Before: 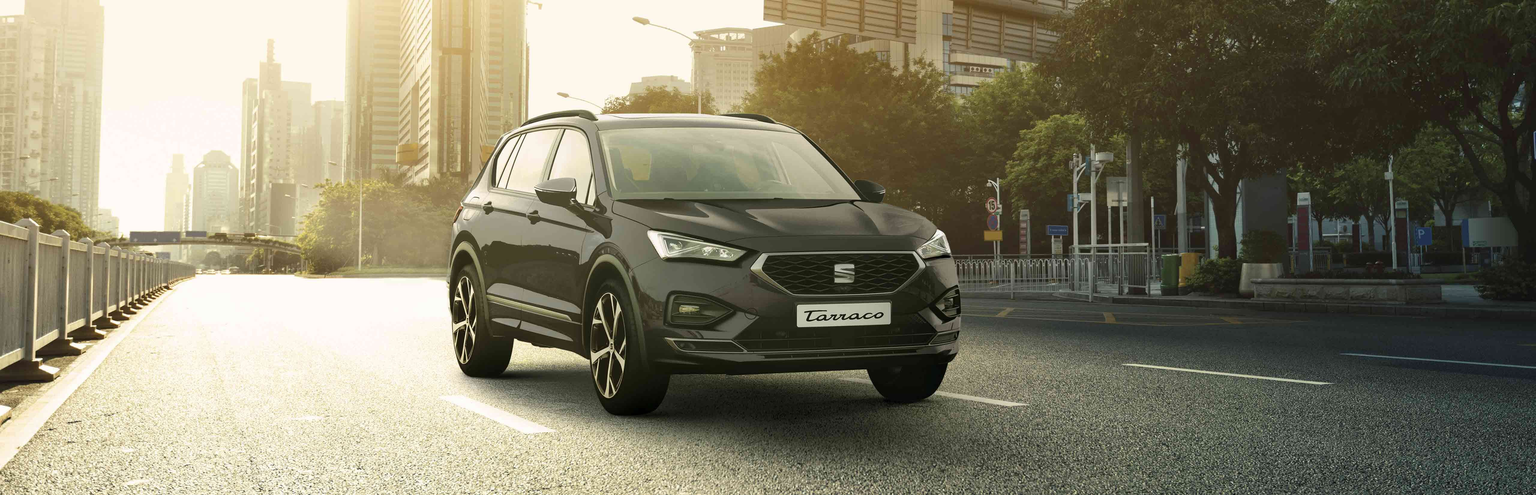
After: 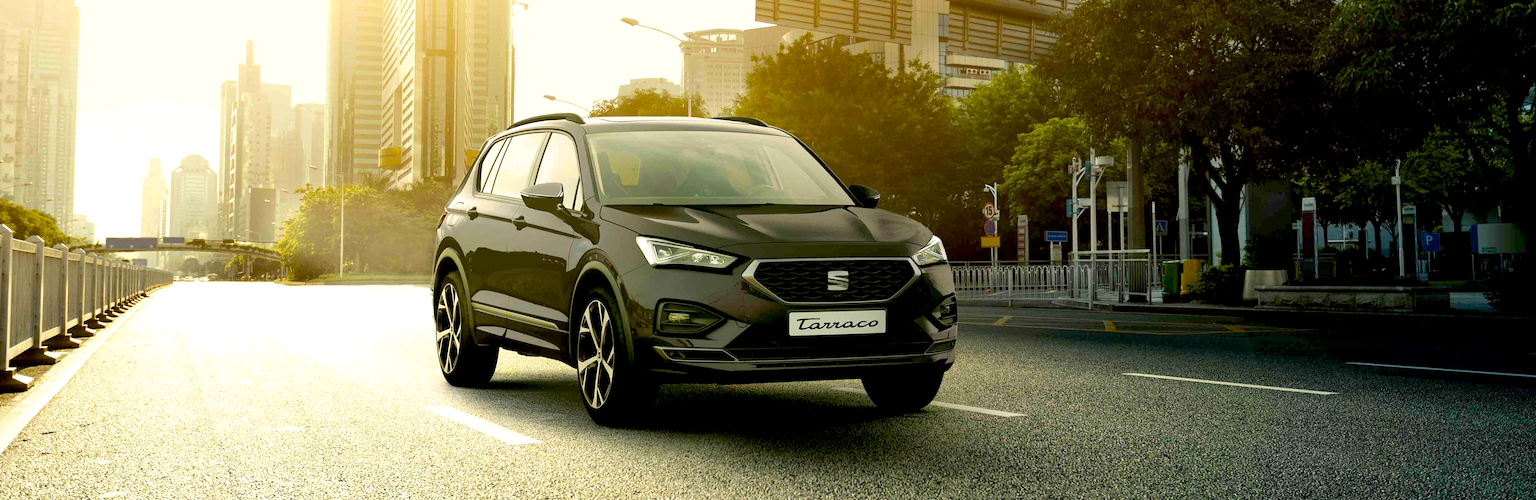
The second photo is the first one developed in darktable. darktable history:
color balance: contrast -0.5%
color balance rgb: perceptual saturation grading › global saturation 25%, global vibrance 20%
exposure: black level correction 0.025, exposure 0.182 EV, compensate highlight preservation false
crop and rotate: left 1.774%, right 0.633%, bottom 1.28%
